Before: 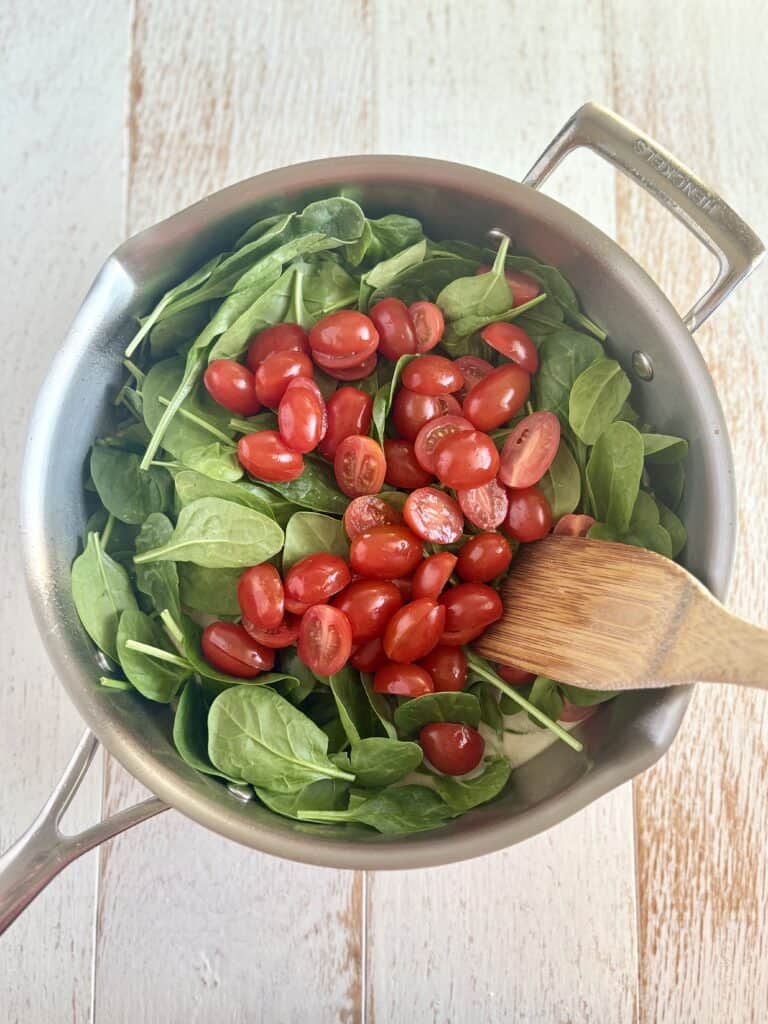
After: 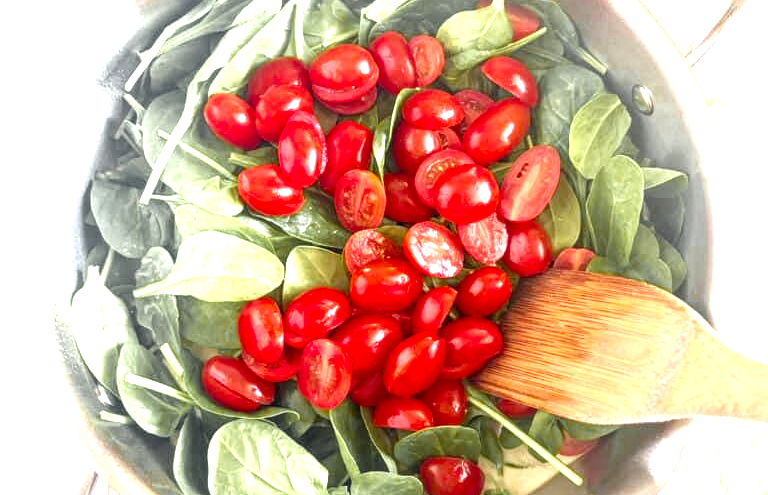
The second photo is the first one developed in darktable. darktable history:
crop and rotate: top 26.056%, bottom 25.543%
local contrast: on, module defaults
exposure: black level correction 0, exposure 1.625 EV, compensate exposure bias true, compensate highlight preservation false
color zones: curves: ch0 [(0.004, 0.388) (0.125, 0.392) (0.25, 0.404) (0.375, 0.5) (0.5, 0.5) (0.625, 0.5) (0.75, 0.5) (0.875, 0.5)]; ch1 [(0, 0.5) (0.125, 0.5) (0.25, 0.5) (0.375, 0.124) (0.524, 0.124) (0.645, 0.128) (0.789, 0.132) (0.914, 0.096) (0.998, 0.068)]
